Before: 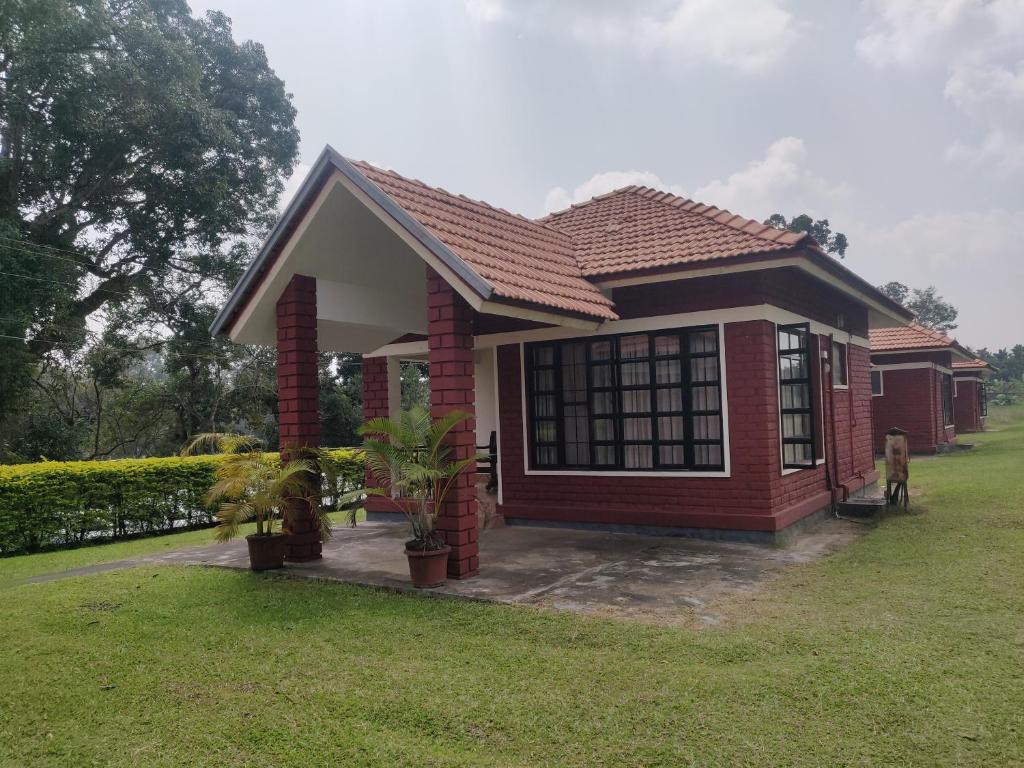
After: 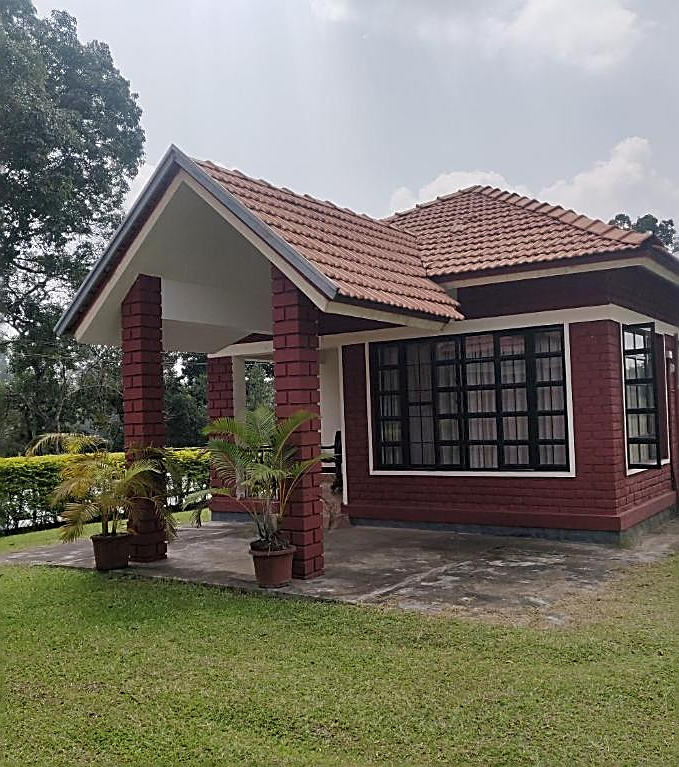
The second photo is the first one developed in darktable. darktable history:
crop and rotate: left 15.177%, right 18.461%
sharpen: amount 0.995
